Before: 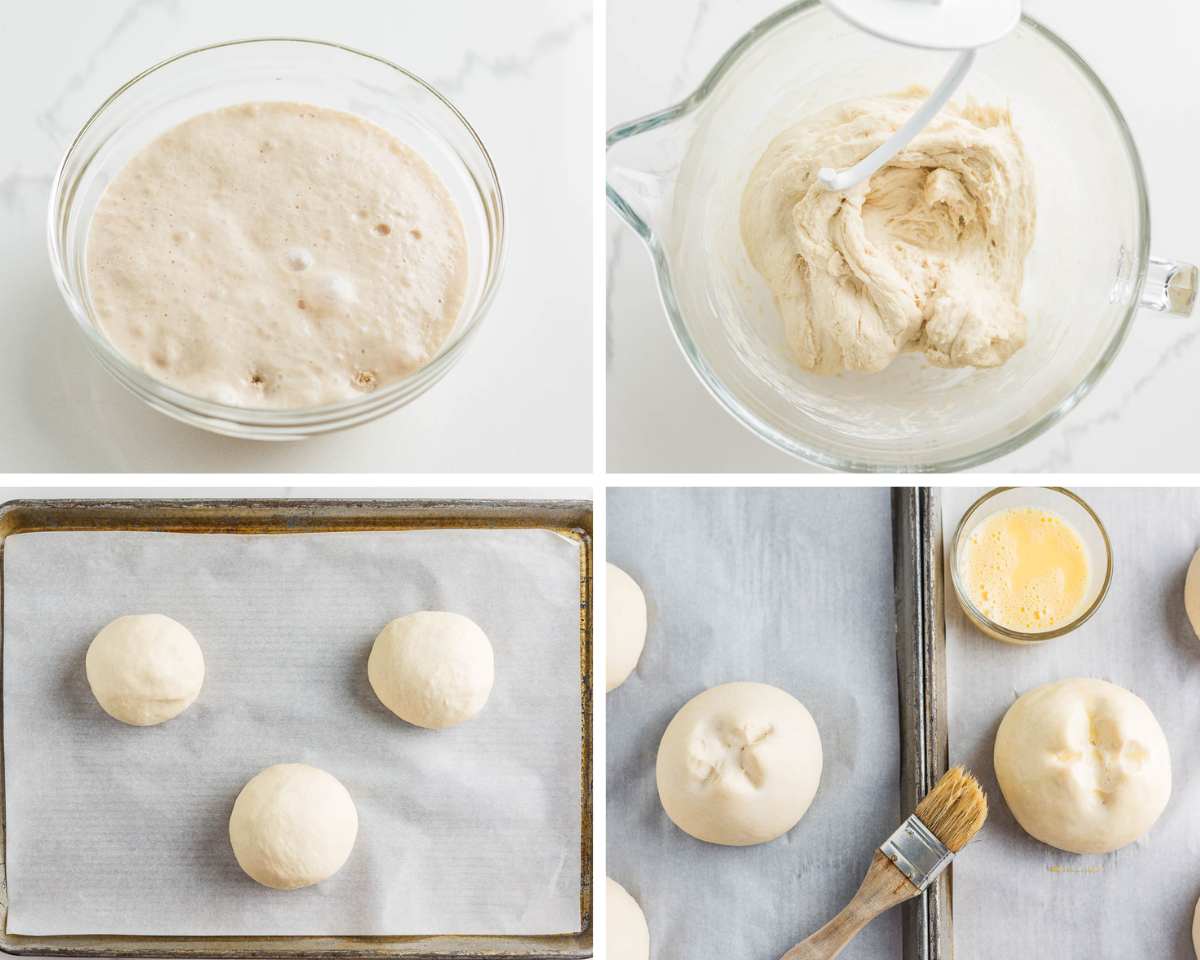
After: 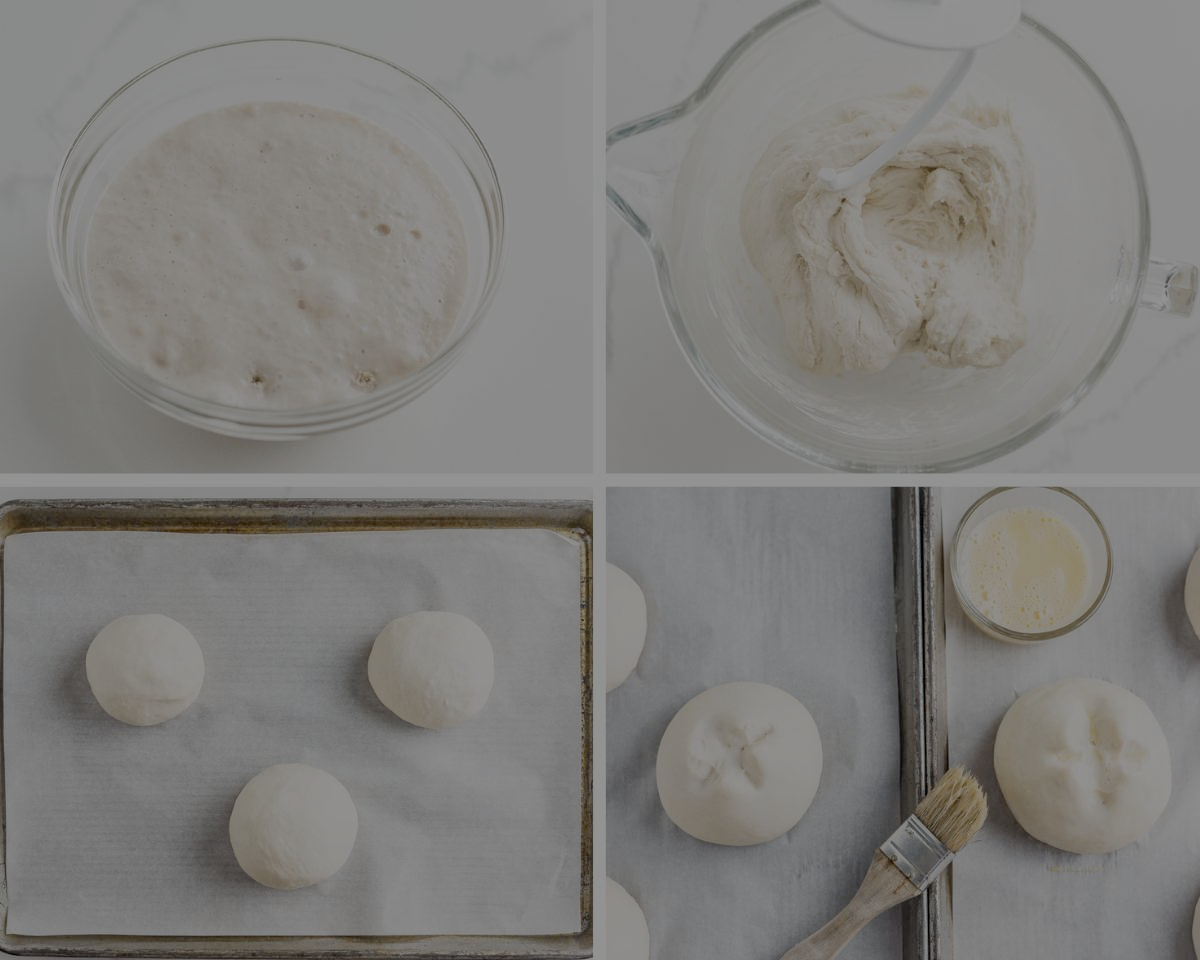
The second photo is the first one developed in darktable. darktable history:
levels: levels [0, 0.618, 1]
exposure: exposure 0.64 EV, compensate highlight preservation false
filmic rgb: white relative exposure 8 EV, threshold 3 EV, structure ↔ texture 100%, target black luminance 0%, hardness 2.44, latitude 76.53%, contrast 0.562, shadows ↔ highlights balance 0%, preserve chrominance no, color science v4 (2020), iterations of high-quality reconstruction 10, type of noise poissonian, enable highlight reconstruction true
